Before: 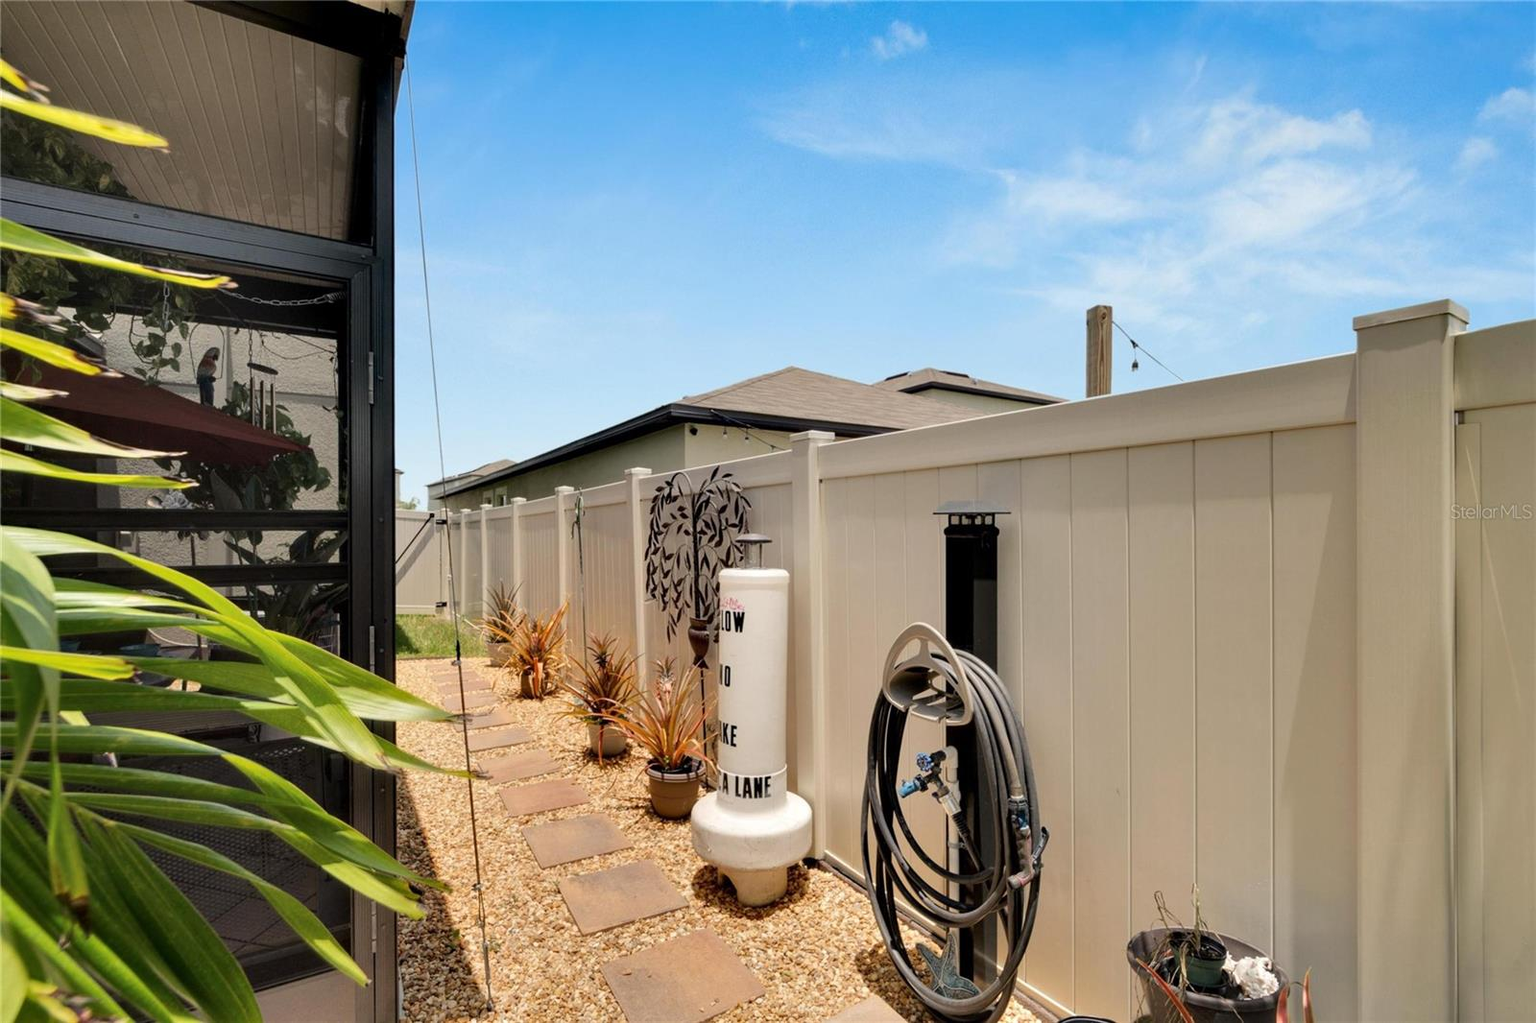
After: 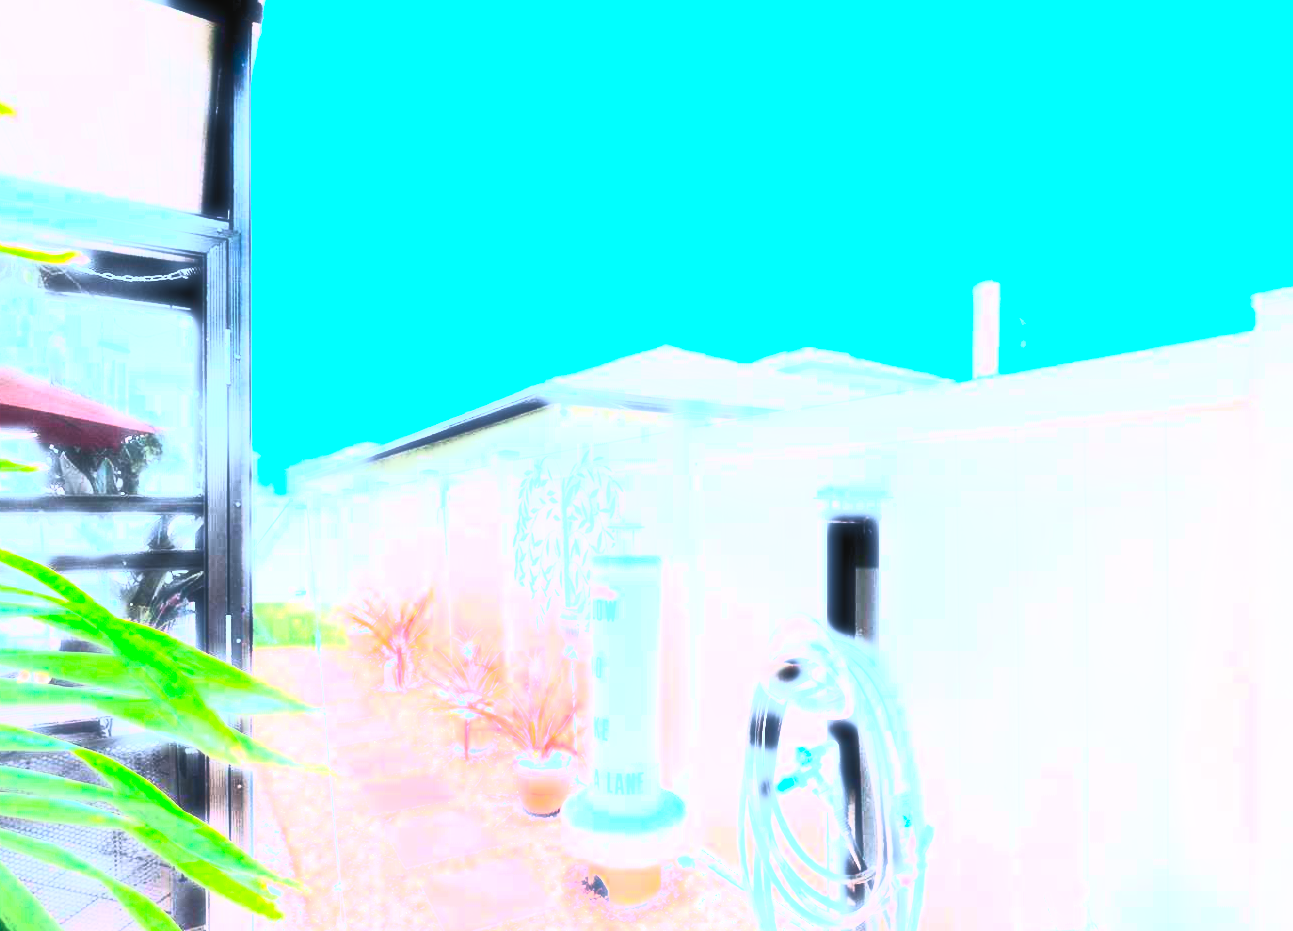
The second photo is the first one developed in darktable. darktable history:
crop: left 9.978%, top 3.485%, right 9.158%, bottom 9.096%
tone curve: curves: ch0 [(0, 0) (0.059, 0.027) (0.162, 0.125) (0.304, 0.279) (0.547, 0.532) (0.828, 0.815) (1, 0.983)]; ch1 [(0, 0) (0.23, 0.166) (0.34, 0.298) (0.371, 0.334) (0.435, 0.413) (0.477, 0.469) (0.499, 0.498) (0.529, 0.544) (0.559, 0.587) (0.743, 0.798) (1, 1)]; ch2 [(0, 0) (0.431, 0.414) (0.498, 0.503) (0.524, 0.531) (0.568, 0.567) (0.6, 0.597) (0.643, 0.631) (0.74, 0.721) (1, 1)], color space Lab, independent channels, preserve colors none
tone equalizer: -8 EV -0.719 EV, -7 EV -0.677 EV, -6 EV -0.626 EV, -5 EV -0.392 EV, -3 EV 0.388 EV, -2 EV 0.6 EV, -1 EV 0.696 EV, +0 EV 0.773 EV, edges refinement/feathering 500, mask exposure compensation -1.57 EV, preserve details no
exposure: black level correction 0, compensate exposure bias true, compensate highlight preservation false
haze removal: strength -0.897, distance 0.227, compatibility mode true, adaptive false
contrast brightness saturation: contrast 0.997, brightness 0.986, saturation 0.996
color calibration: illuminant custom, x 0.371, y 0.383, temperature 4280.2 K
